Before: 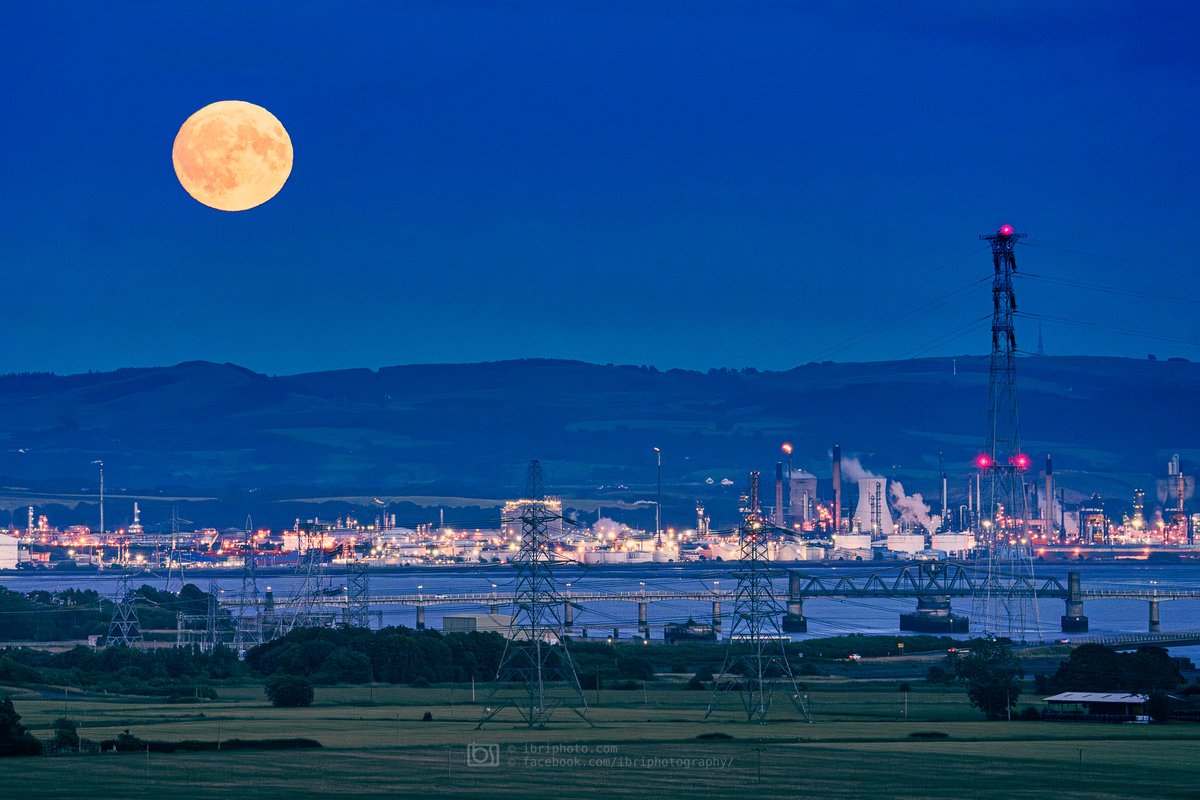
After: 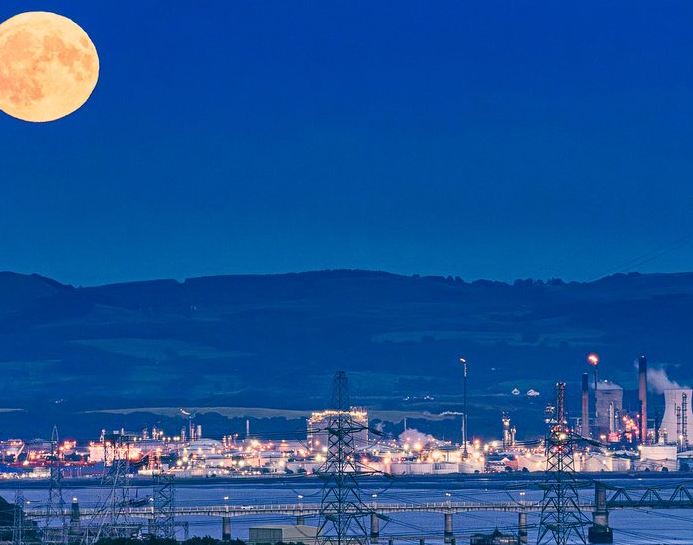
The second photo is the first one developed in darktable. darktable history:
contrast equalizer: octaves 7, y [[0.5, 0.502, 0.506, 0.511, 0.52, 0.537], [0.5 ×6], [0.505, 0.509, 0.518, 0.534, 0.553, 0.561], [0 ×6], [0 ×6]]
crop: left 16.202%, top 11.208%, right 26.045%, bottom 20.557%
